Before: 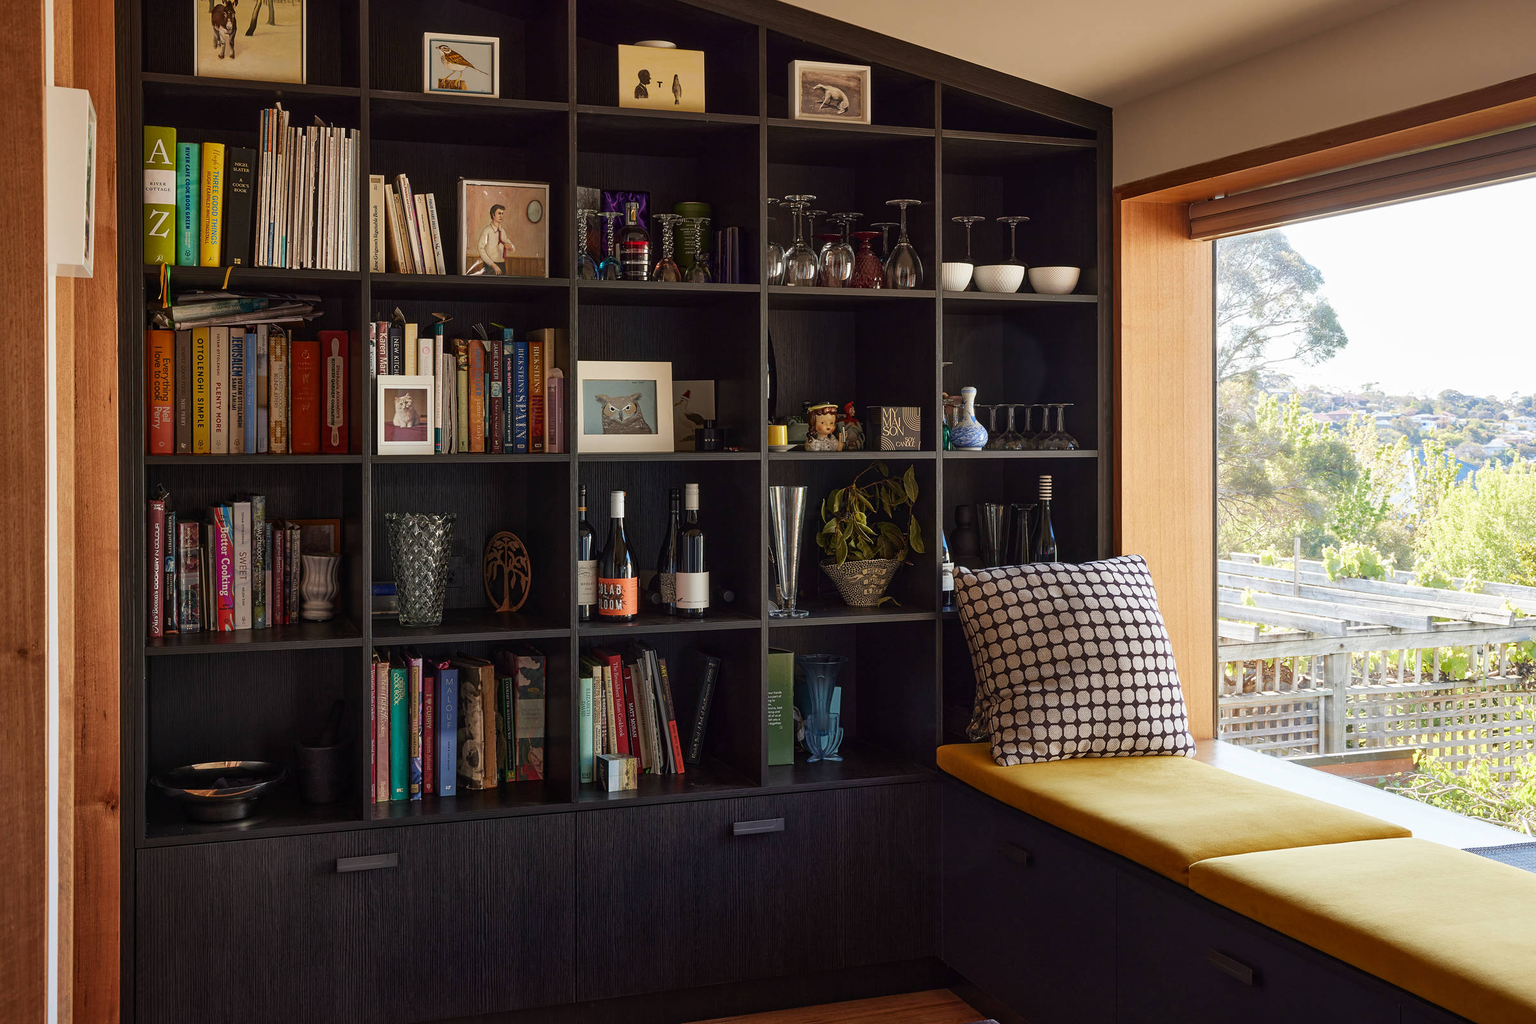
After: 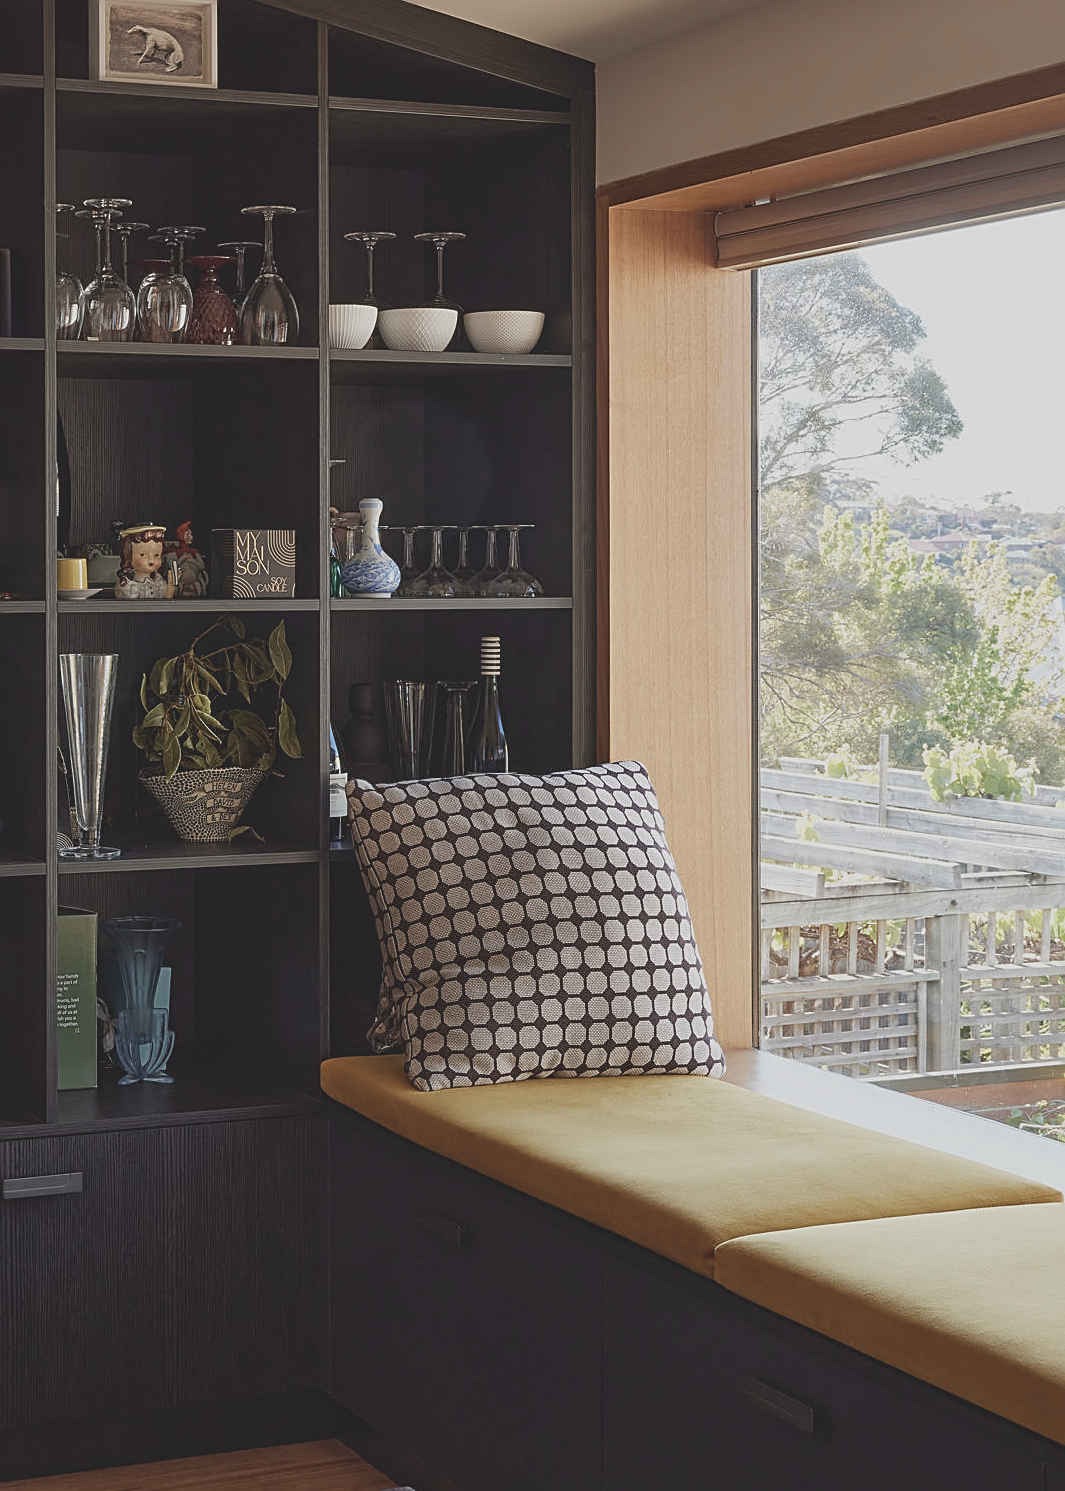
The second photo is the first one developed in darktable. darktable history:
sharpen: on, module defaults
crop: left 47.628%, top 6.643%, right 7.874%
contrast brightness saturation: contrast -0.26, saturation -0.43
